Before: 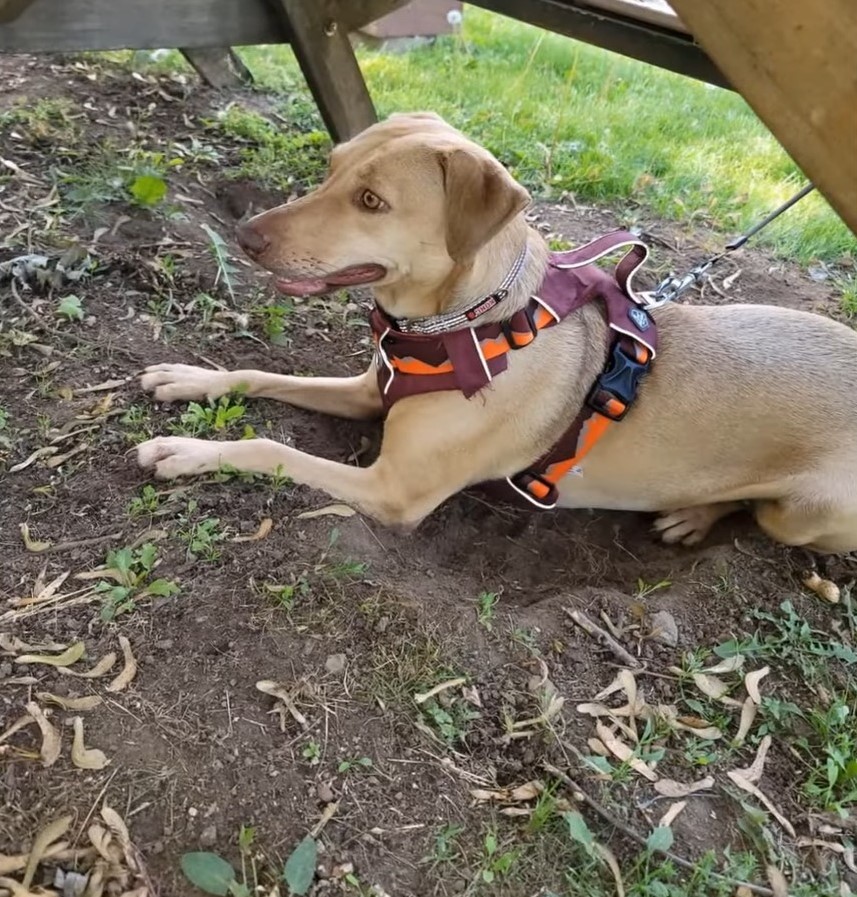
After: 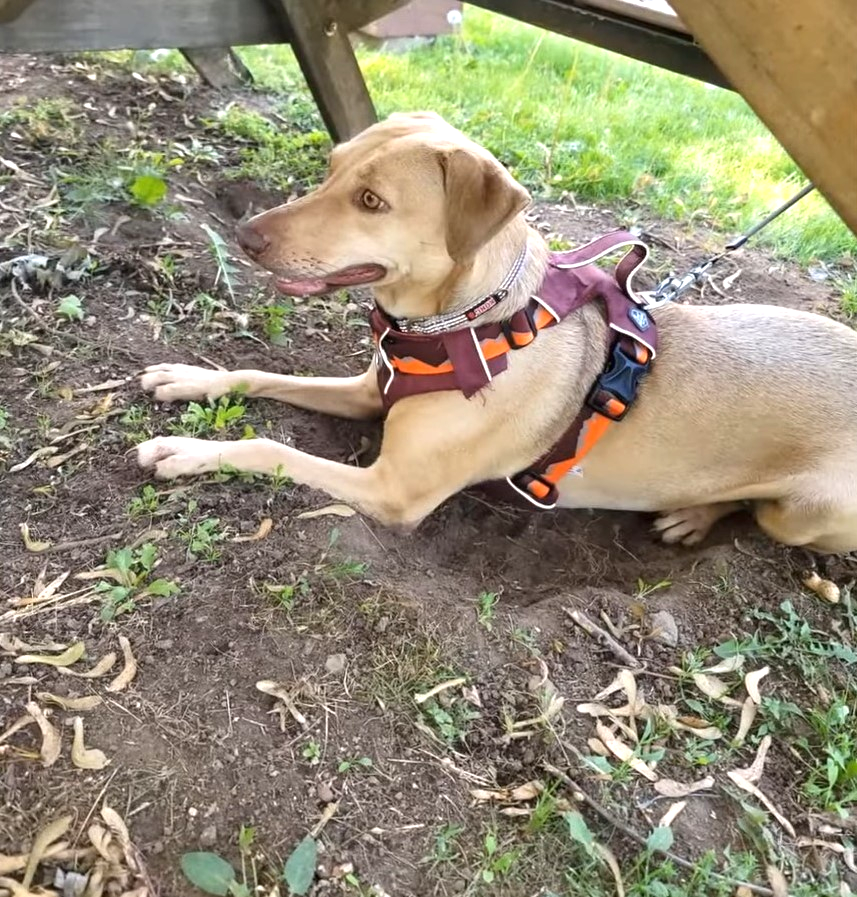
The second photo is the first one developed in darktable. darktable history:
exposure: exposure 0.663 EV, compensate highlight preservation false
